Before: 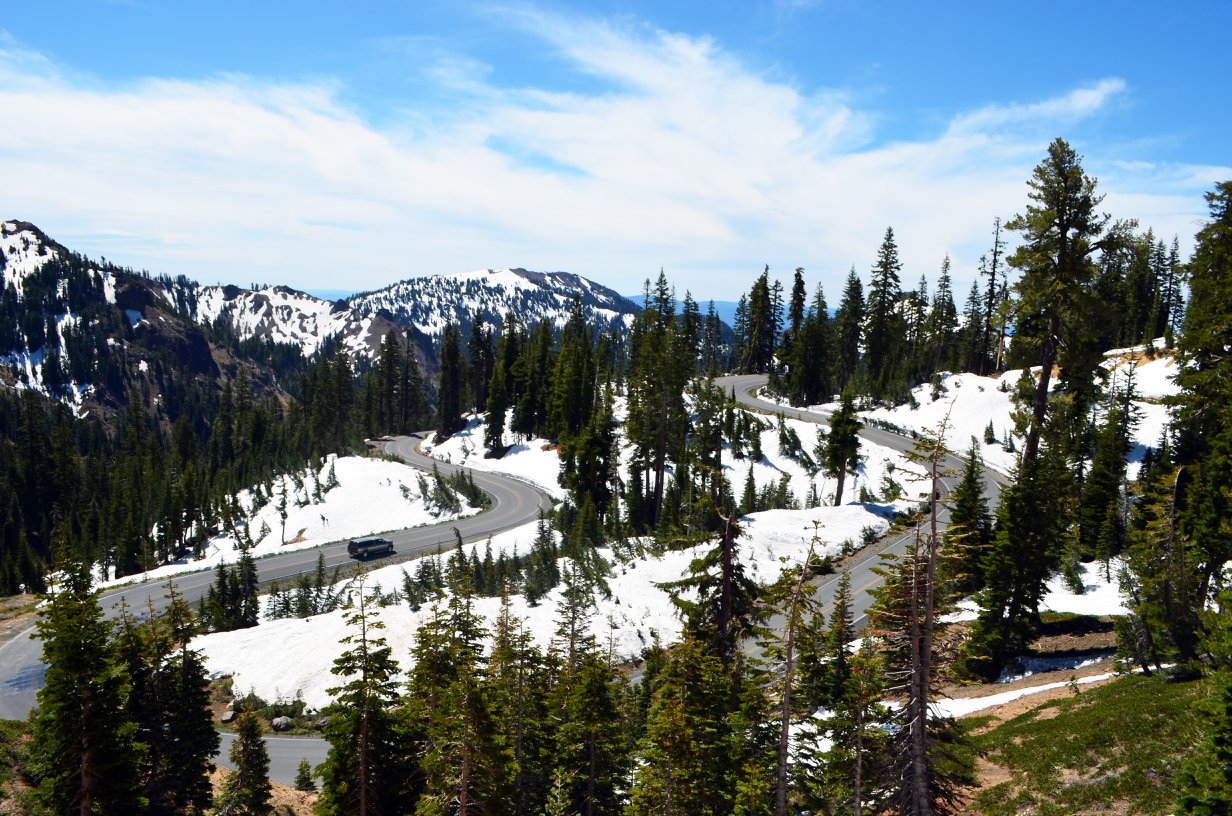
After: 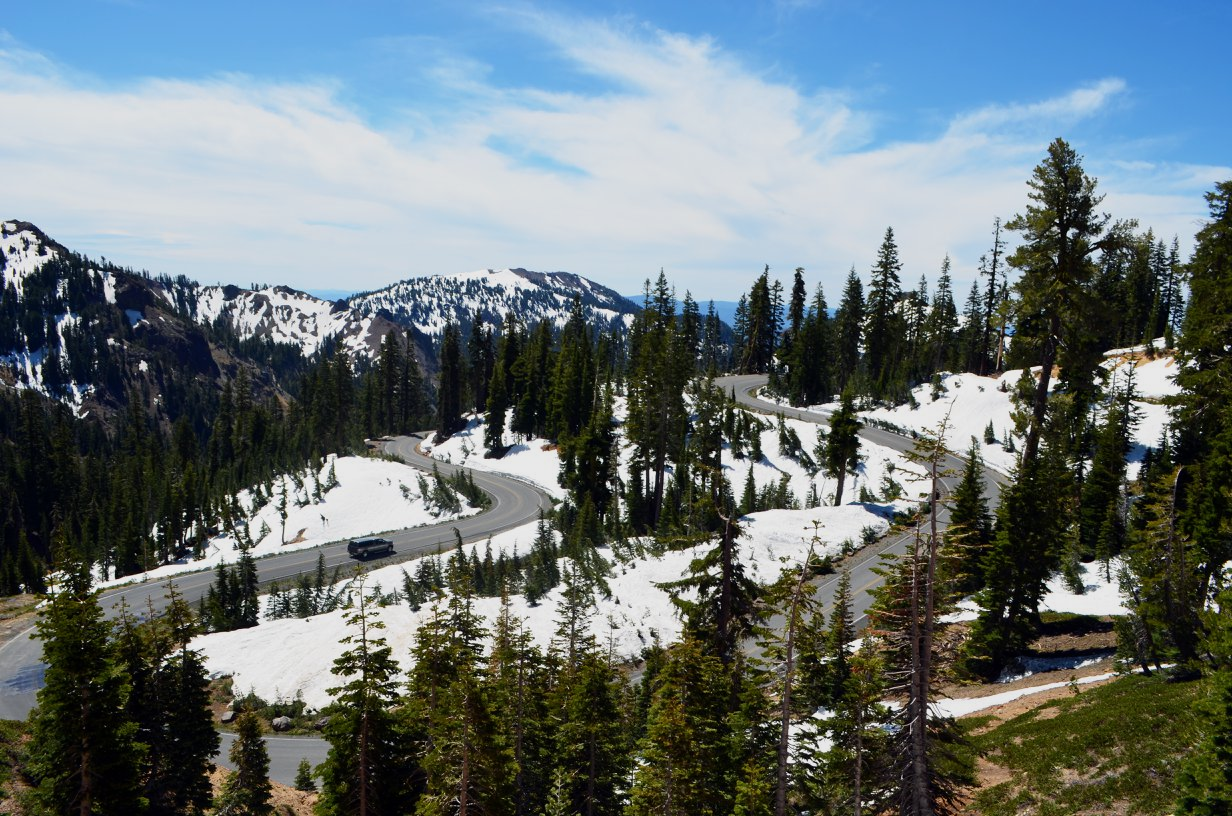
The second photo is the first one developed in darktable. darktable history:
exposure: exposure -0.299 EV, compensate highlight preservation false
